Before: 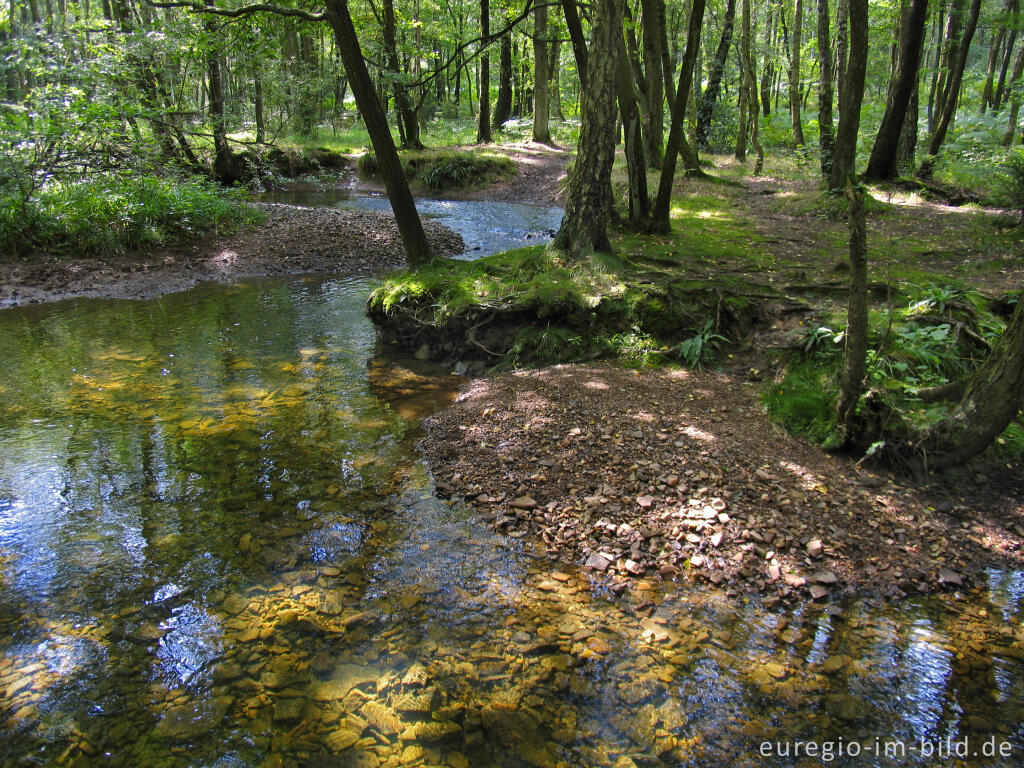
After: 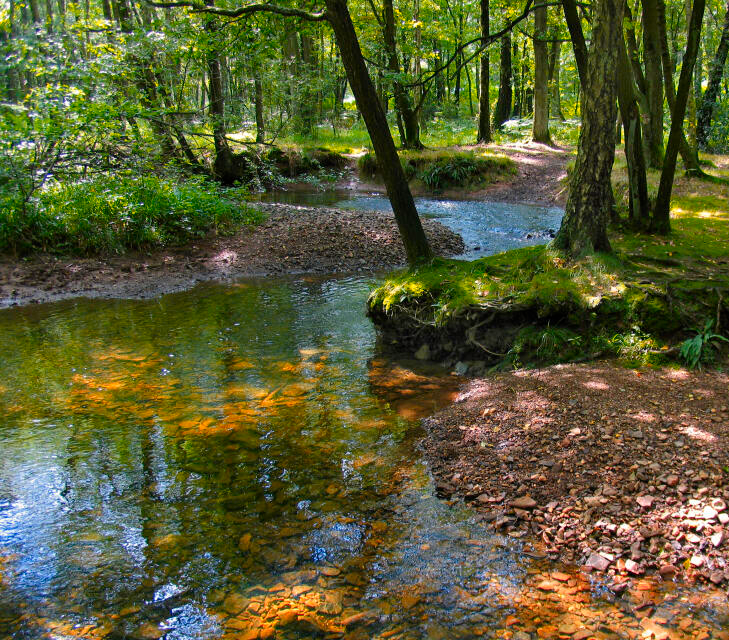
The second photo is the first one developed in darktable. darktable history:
crop: right 28.733%, bottom 16.661%
color zones: curves: ch1 [(0.24, 0.634) (0.75, 0.5)]; ch2 [(0.253, 0.437) (0.745, 0.491)]
